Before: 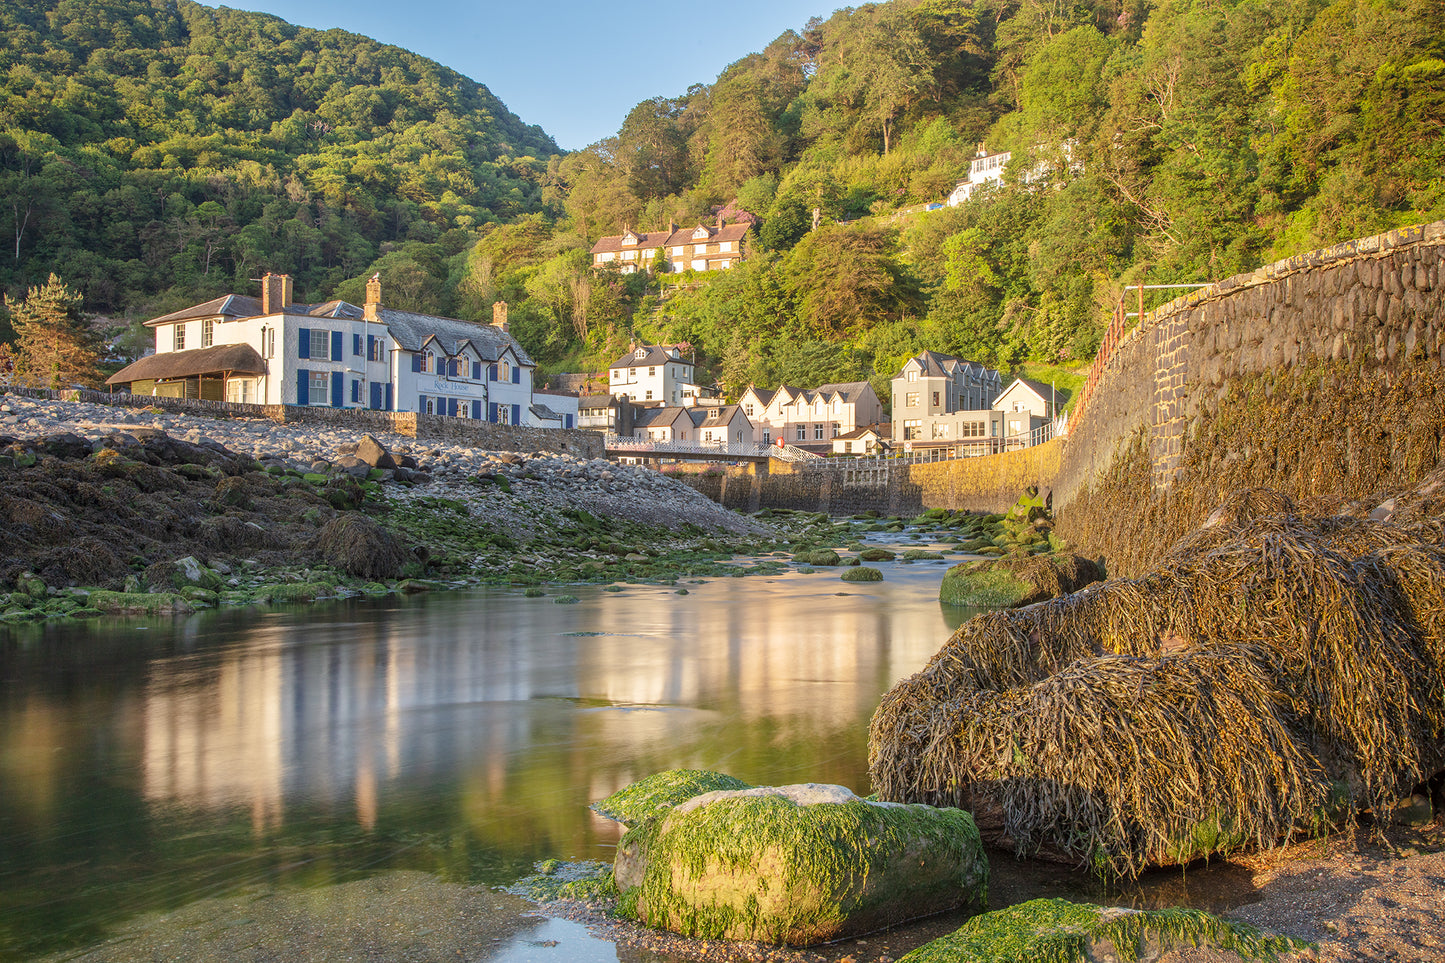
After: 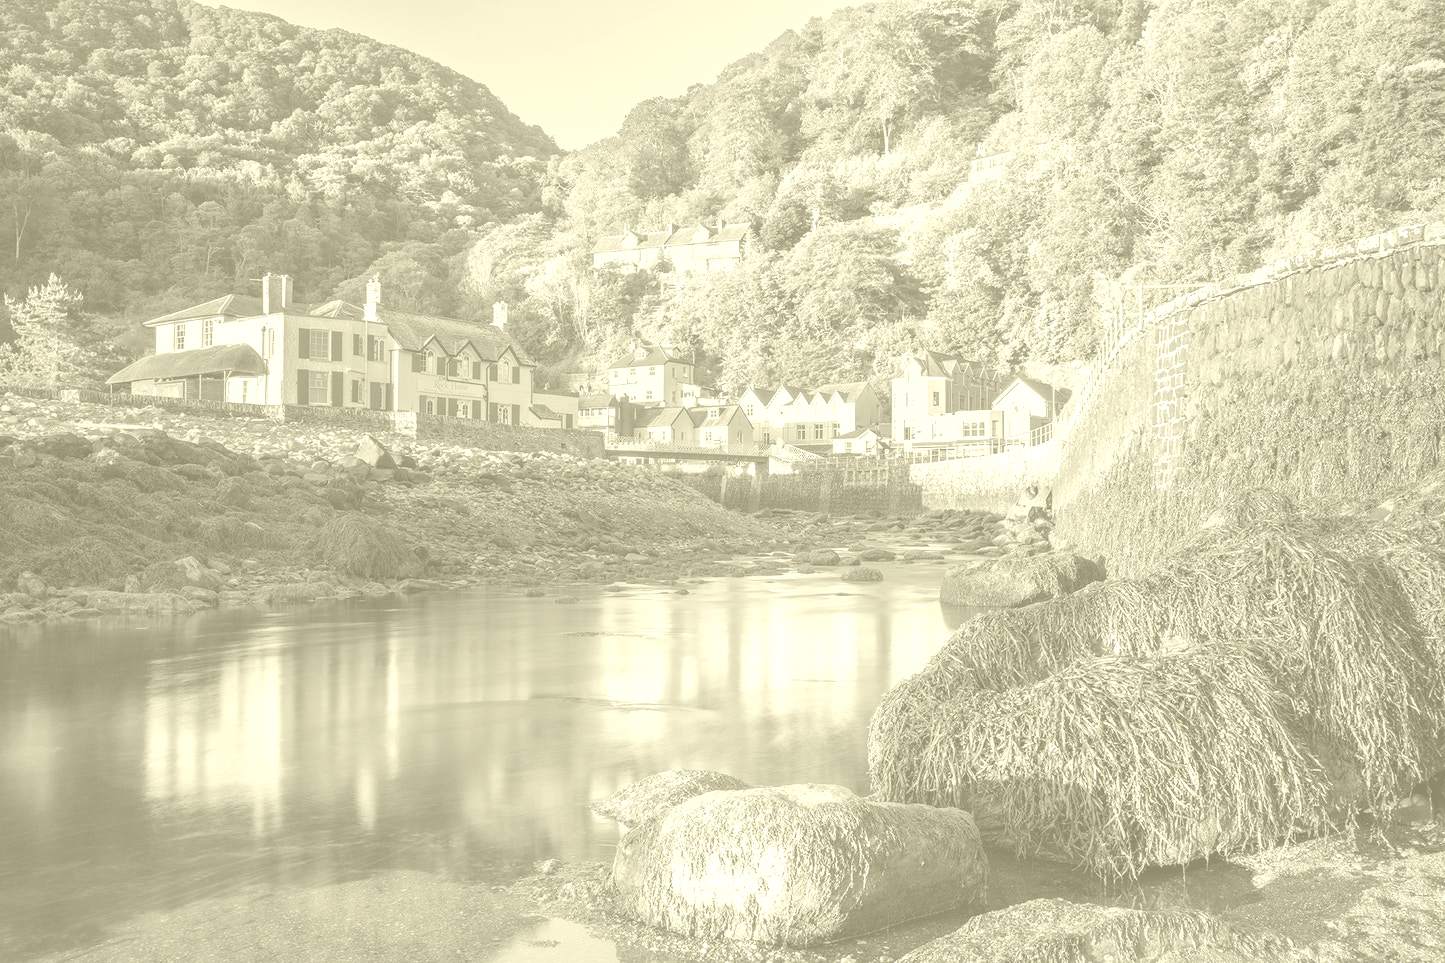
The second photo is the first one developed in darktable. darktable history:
color zones: curves: ch0 [(0.018, 0.548) (0.224, 0.64) (0.425, 0.447) (0.675, 0.575) (0.732, 0.579)]; ch1 [(0.066, 0.487) (0.25, 0.5) (0.404, 0.43) (0.75, 0.421) (0.956, 0.421)]; ch2 [(0.044, 0.561) (0.215, 0.465) (0.399, 0.544) (0.465, 0.548) (0.614, 0.447) (0.724, 0.43) (0.882, 0.623) (0.956, 0.632)]
colorize: hue 43.2°, saturation 40%, version 1
